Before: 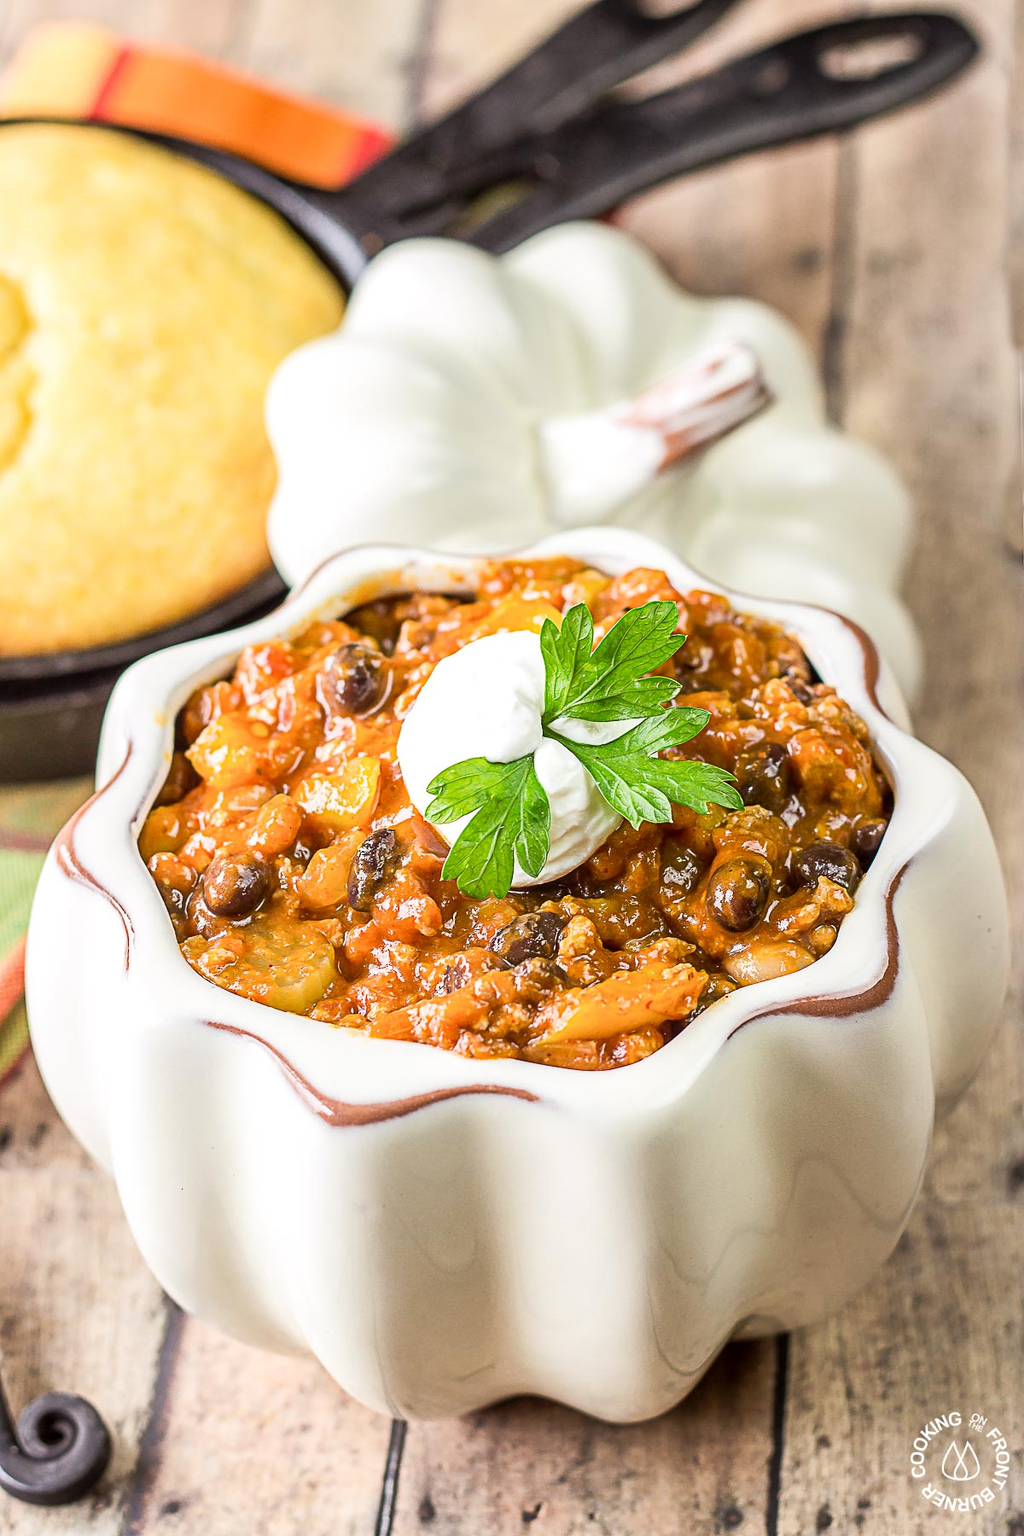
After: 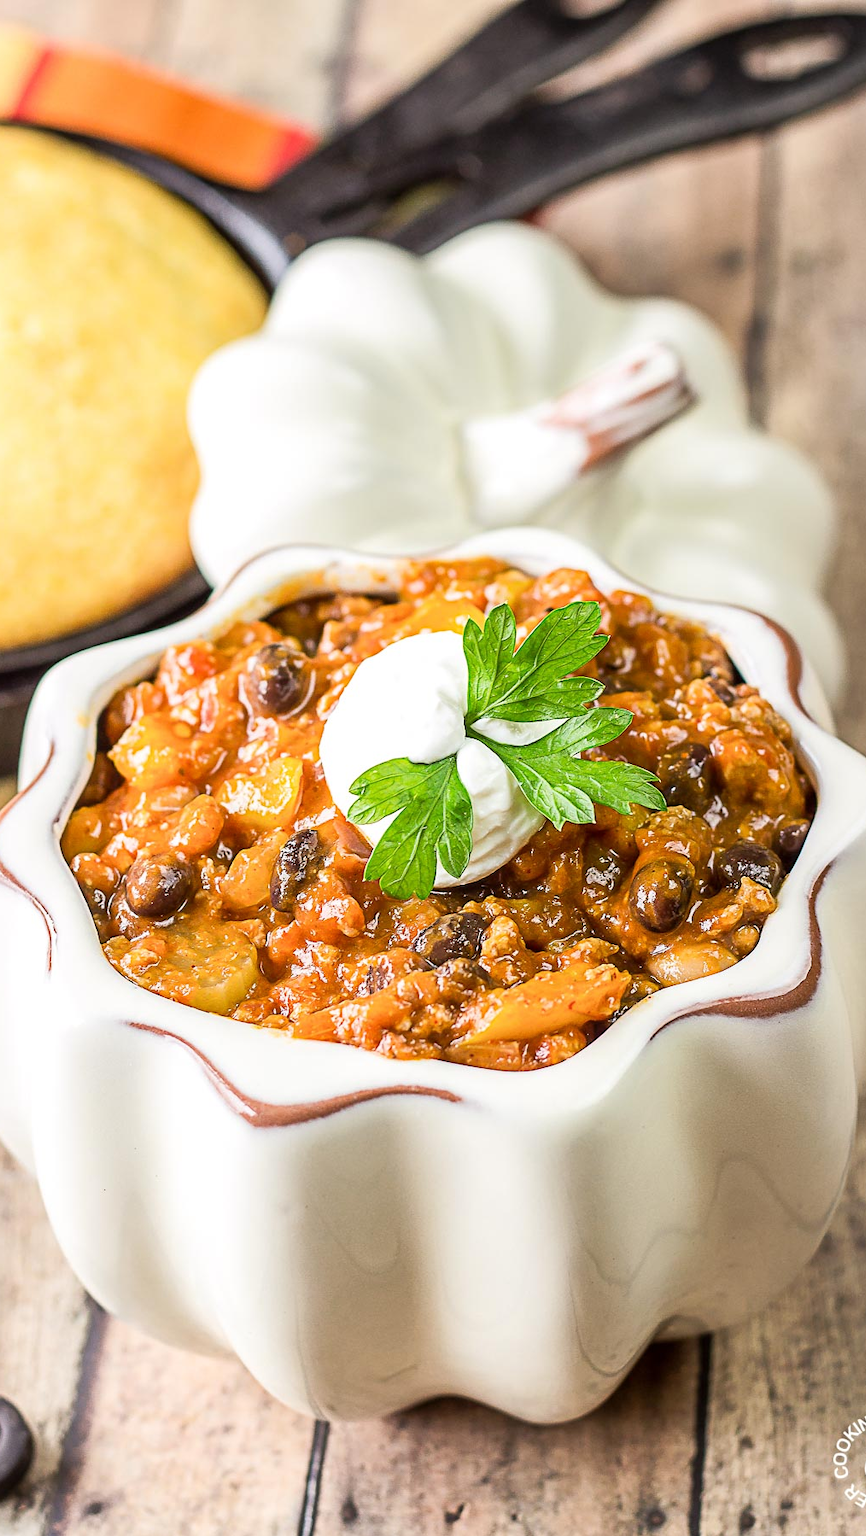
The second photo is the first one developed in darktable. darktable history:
crop: left 7.587%, right 7.785%
